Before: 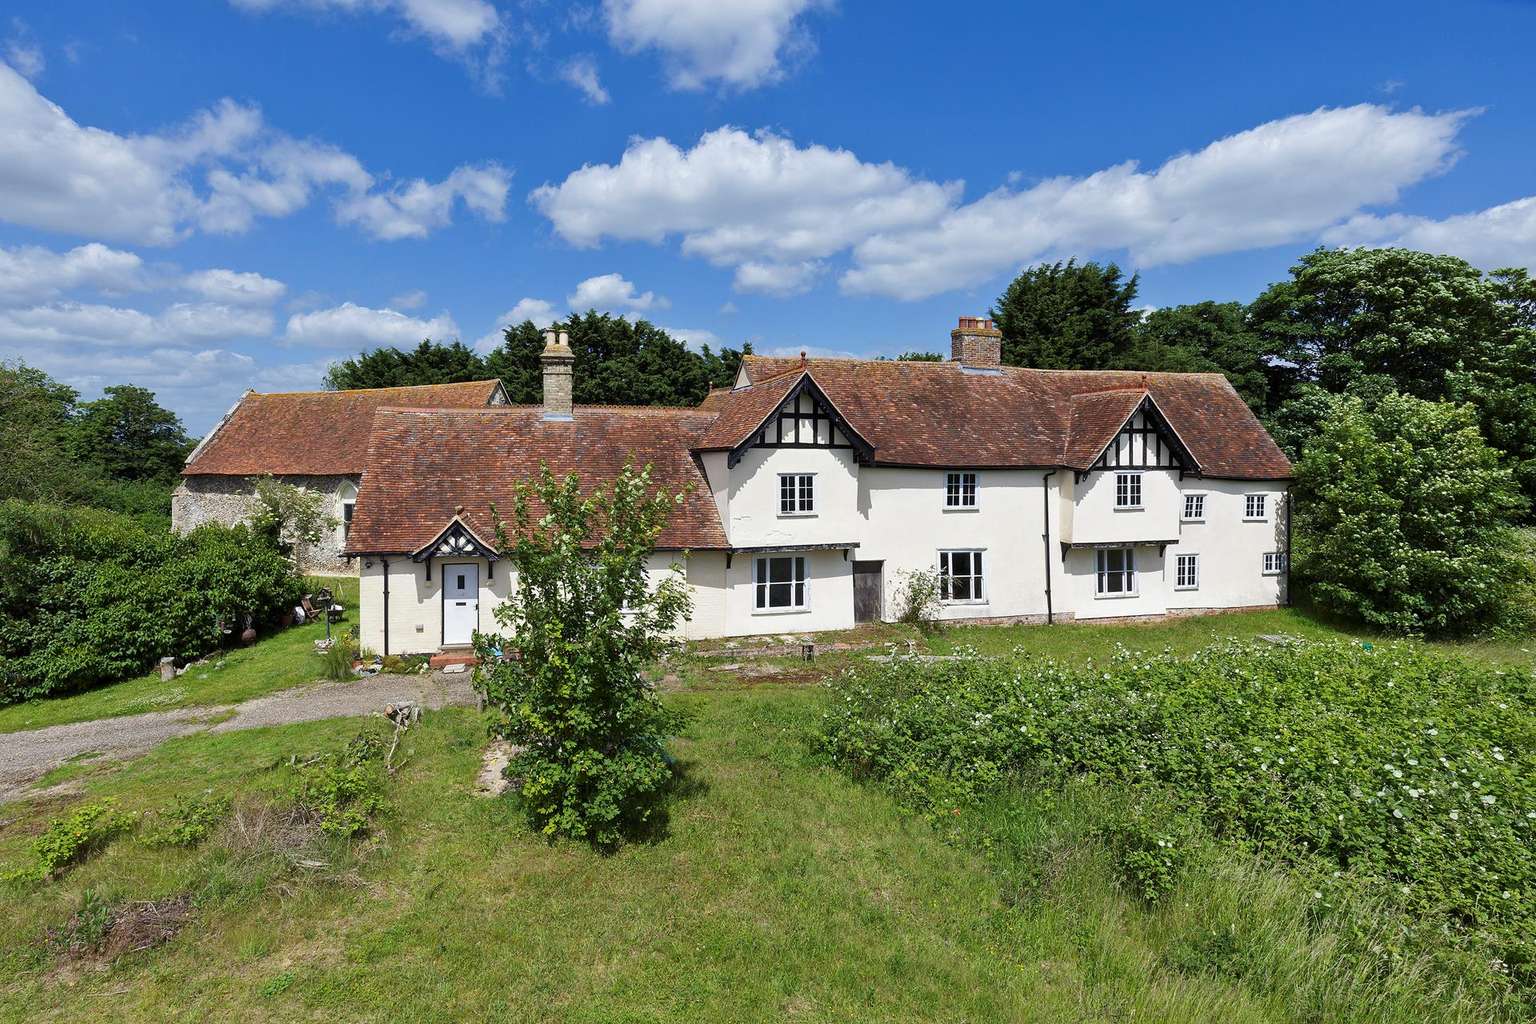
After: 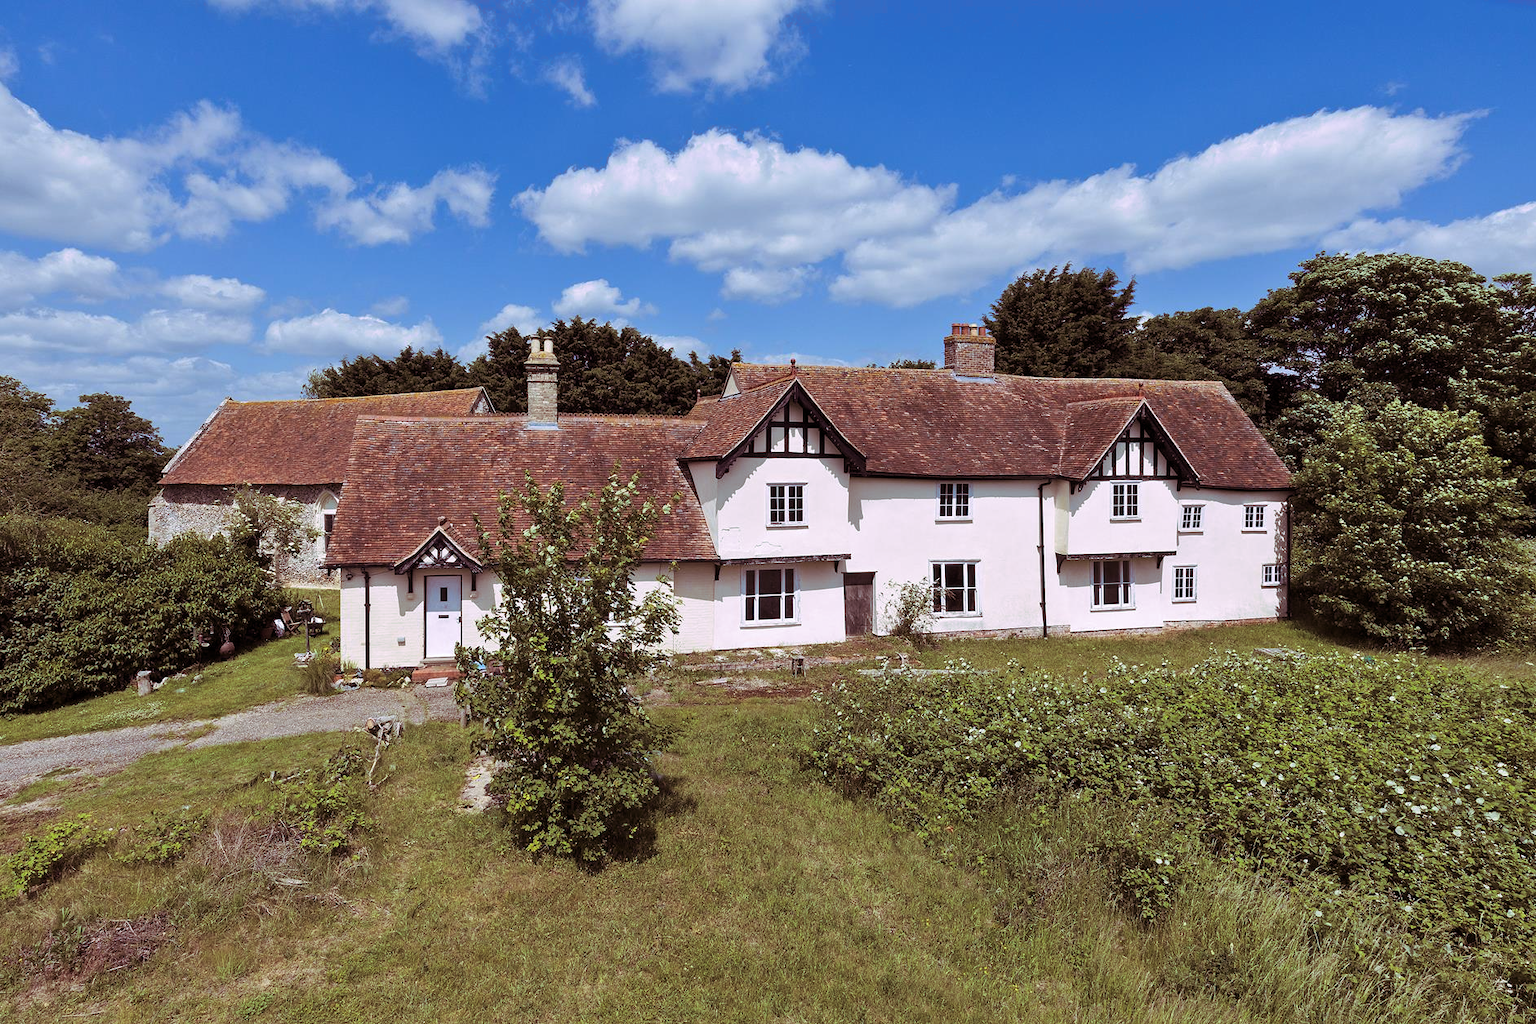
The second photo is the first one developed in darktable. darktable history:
crop: left 1.743%, right 0.268%, bottom 2.011%
white balance: red 0.983, blue 1.036
rotate and perspective: automatic cropping off
split-toning: highlights › hue 298.8°, highlights › saturation 0.73, compress 41.76%
